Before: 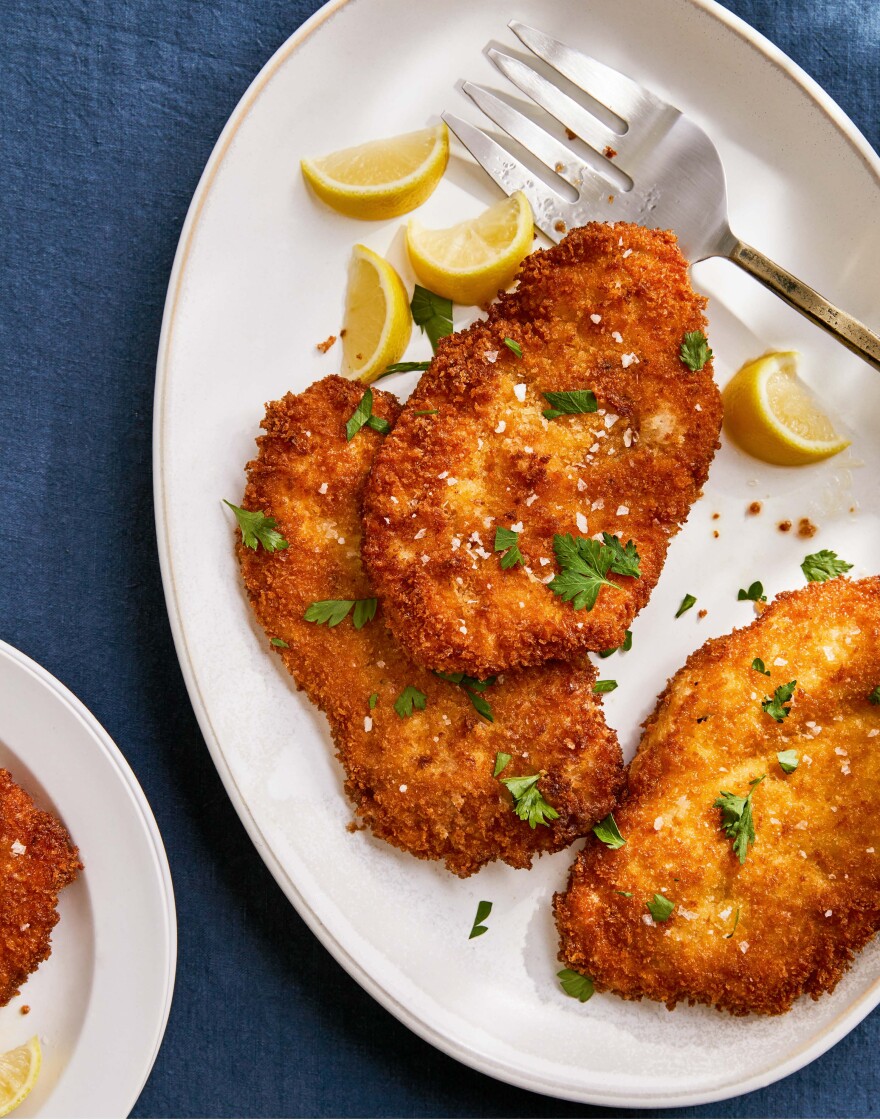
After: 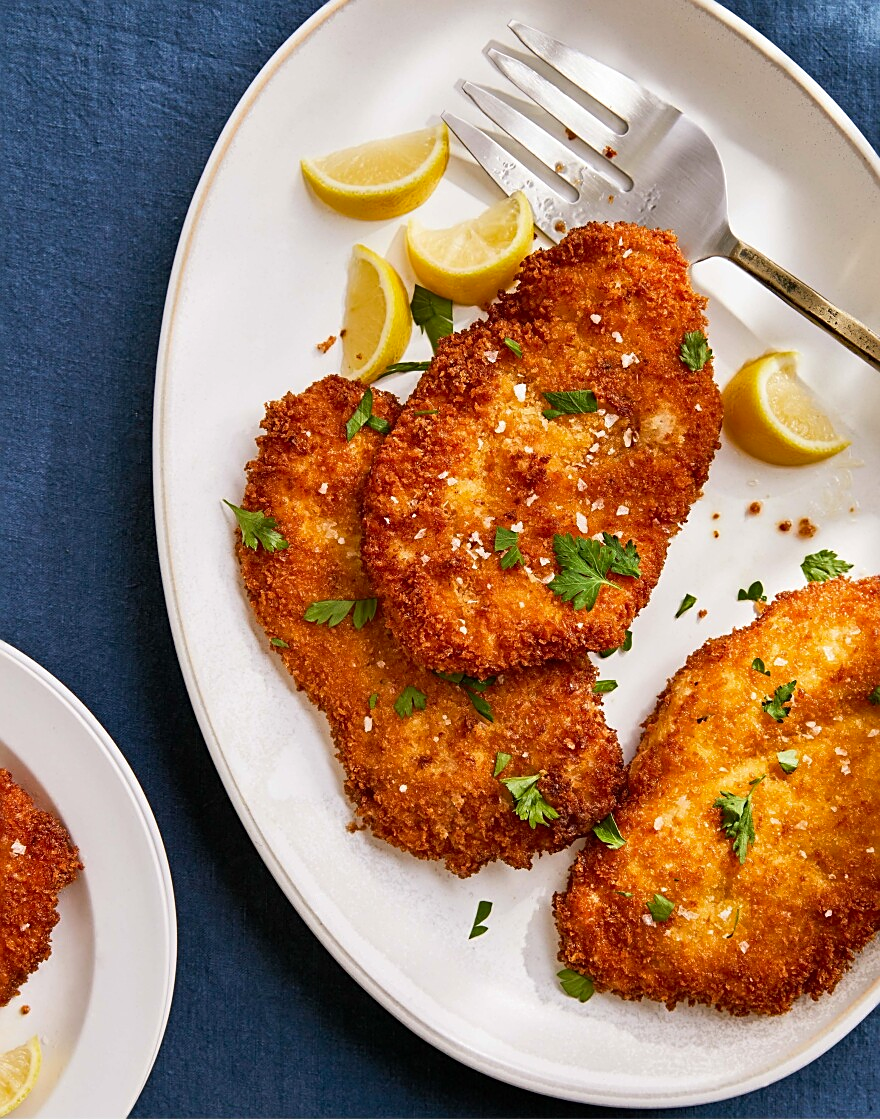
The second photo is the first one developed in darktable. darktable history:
sharpen: on, module defaults
contrast brightness saturation: contrast 0.04, saturation 0.07
